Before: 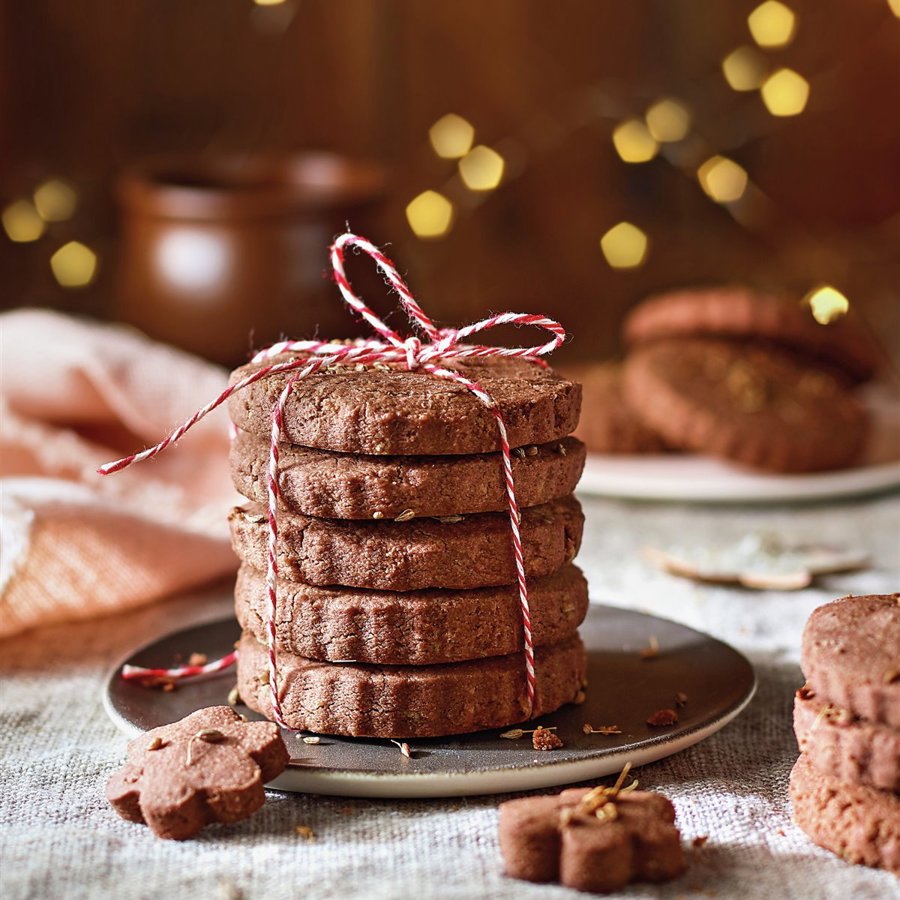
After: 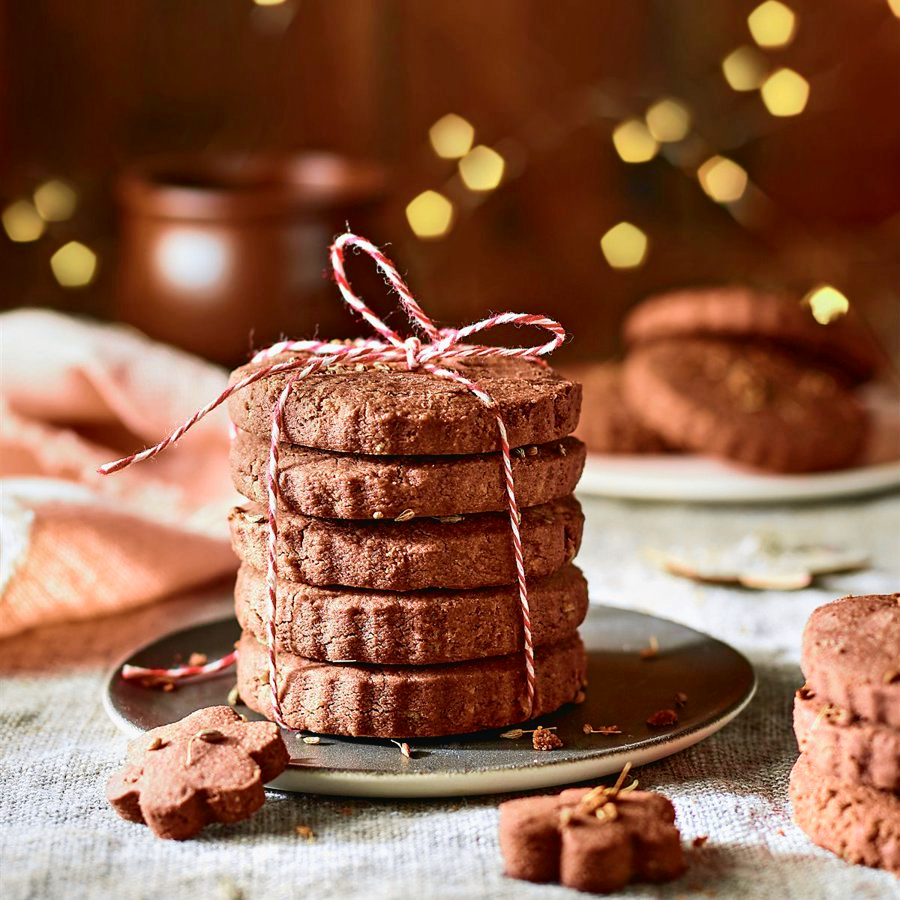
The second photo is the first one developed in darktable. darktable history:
tone curve: curves: ch0 [(0, 0.018) (0.061, 0.041) (0.205, 0.191) (0.289, 0.292) (0.39, 0.424) (0.493, 0.551) (0.666, 0.743) (0.795, 0.841) (1, 0.998)]; ch1 [(0, 0) (0.385, 0.343) (0.439, 0.415) (0.494, 0.498) (0.501, 0.501) (0.51, 0.496) (0.548, 0.554) (0.586, 0.61) (0.684, 0.658) (0.783, 0.804) (1, 1)]; ch2 [(0, 0) (0.304, 0.31) (0.403, 0.399) (0.441, 0.428) (0.47, 0.469) (0.498, 0.496) (0.524, 0.538) (0.566, 0.588) (0.648, 0.665) (0.697, 0.699) (1, 1)], color space Lab, independent channels, preserve colors none
